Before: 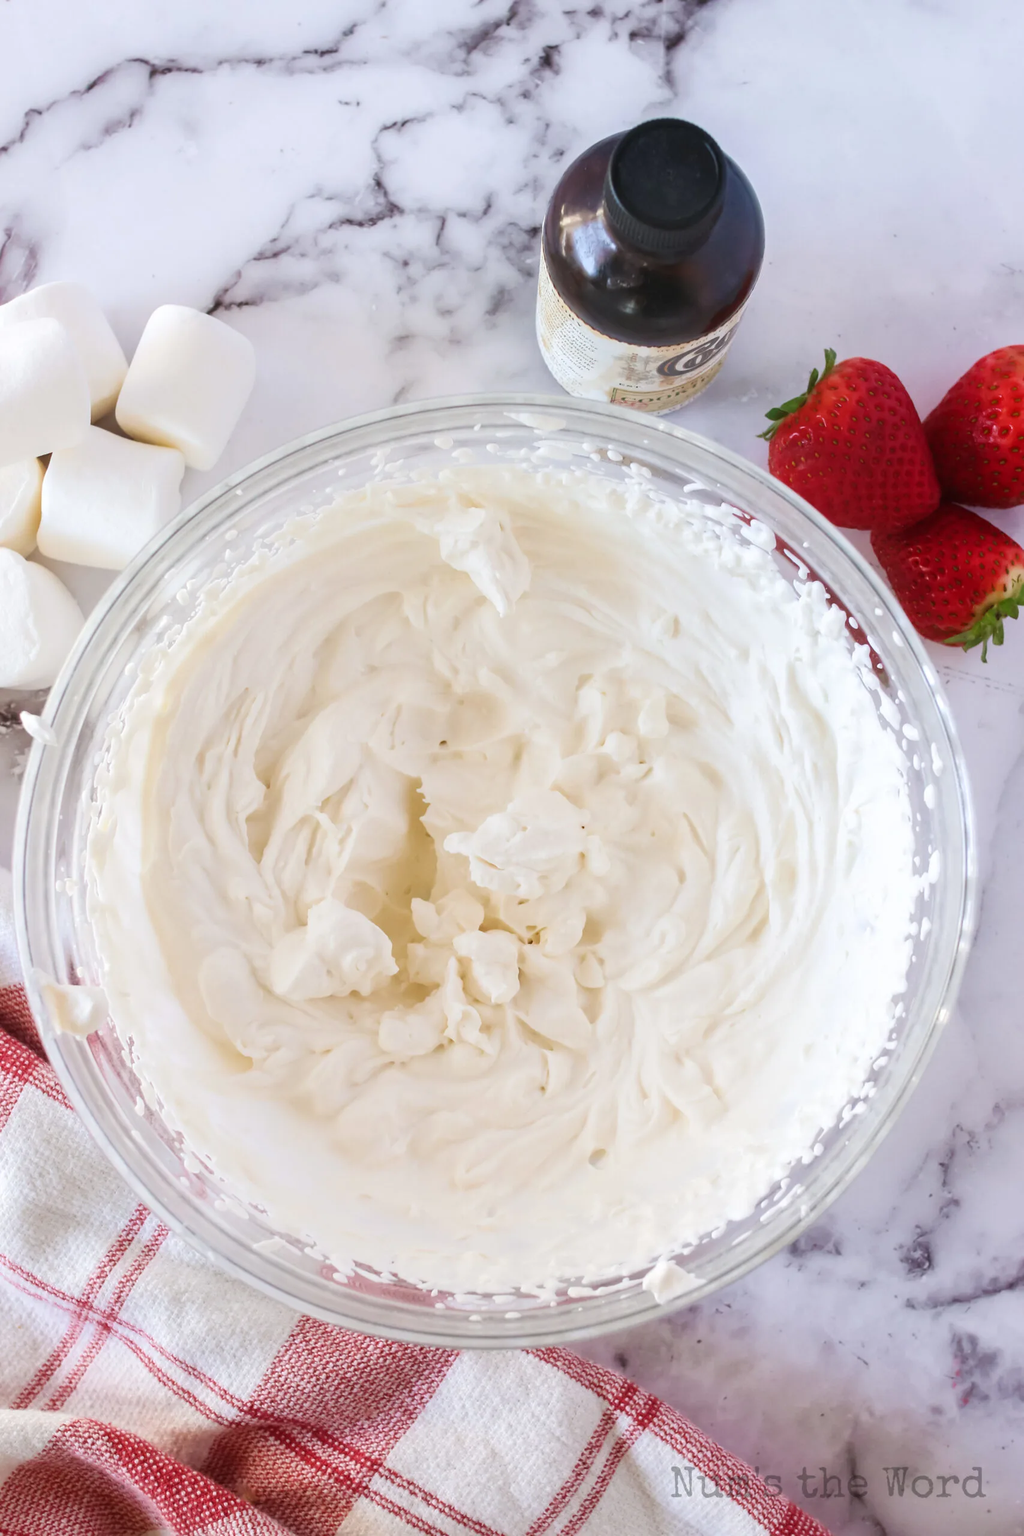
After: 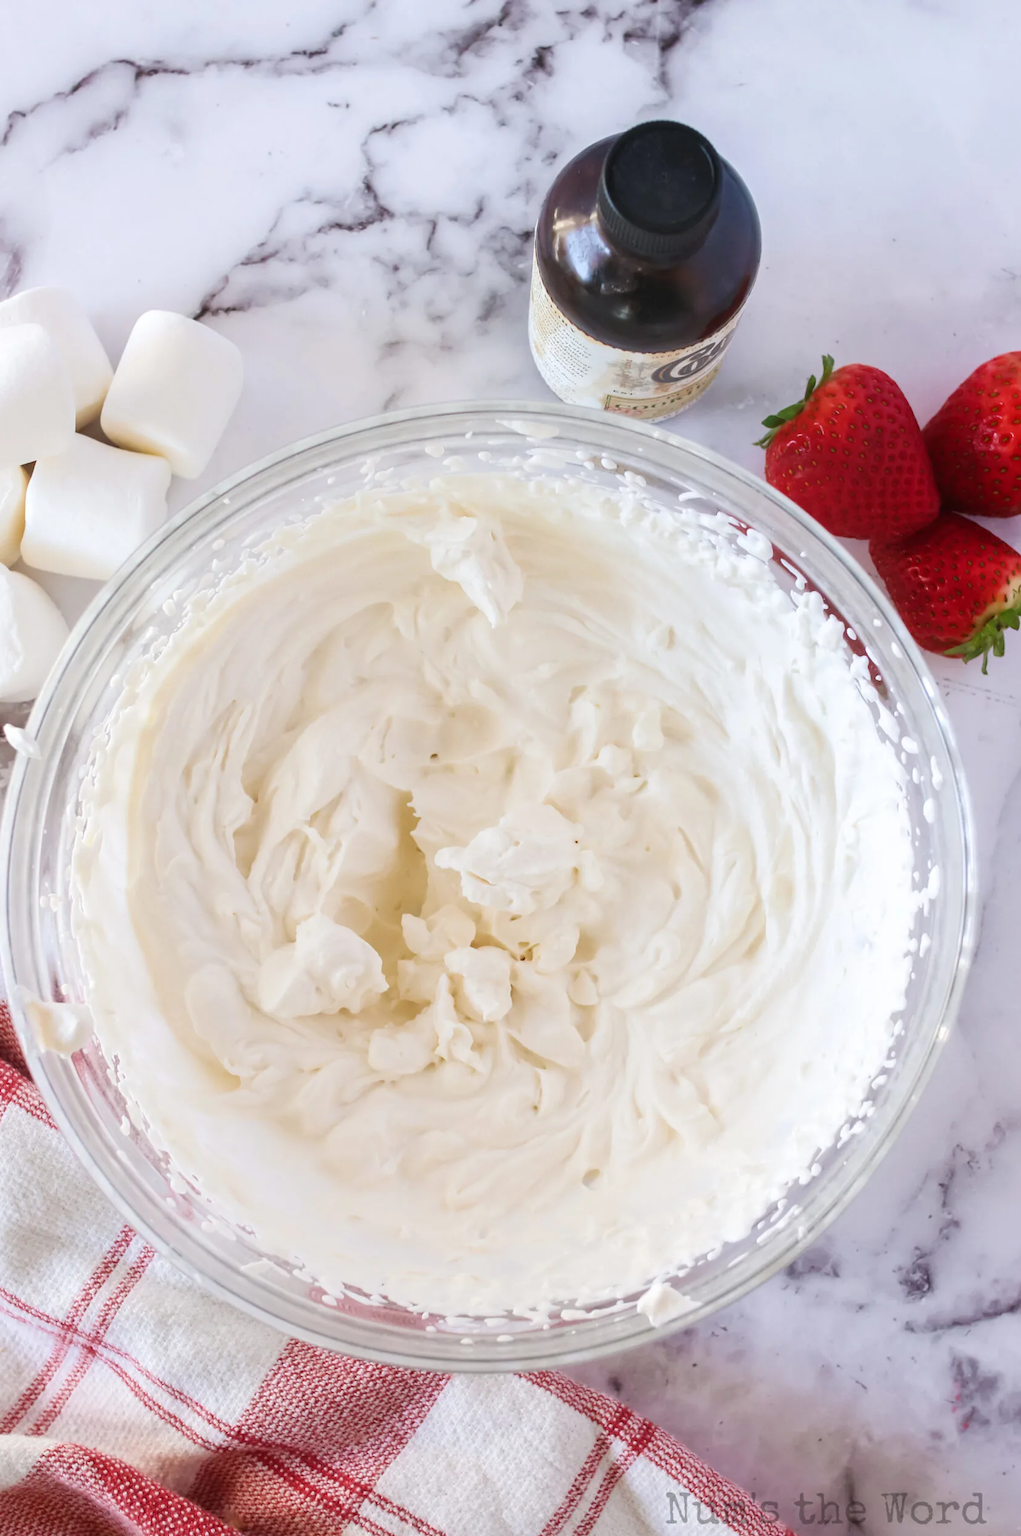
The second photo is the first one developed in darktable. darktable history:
crop: left 1.643%, right 0.287%, bottom 1.714%
